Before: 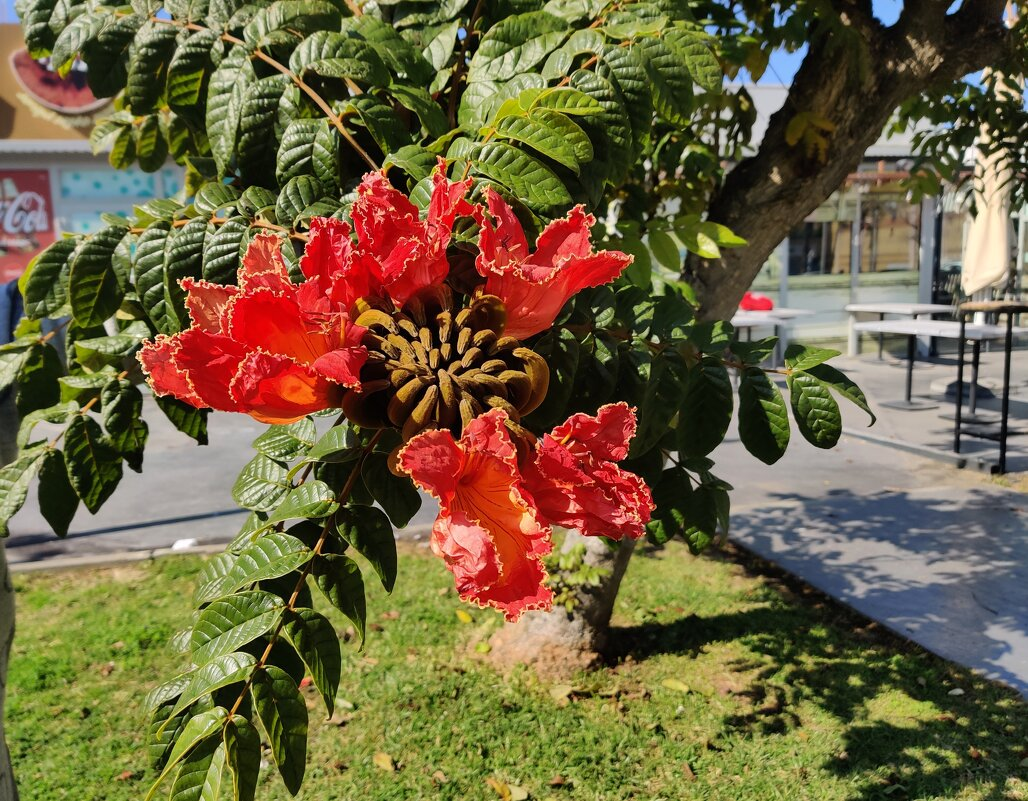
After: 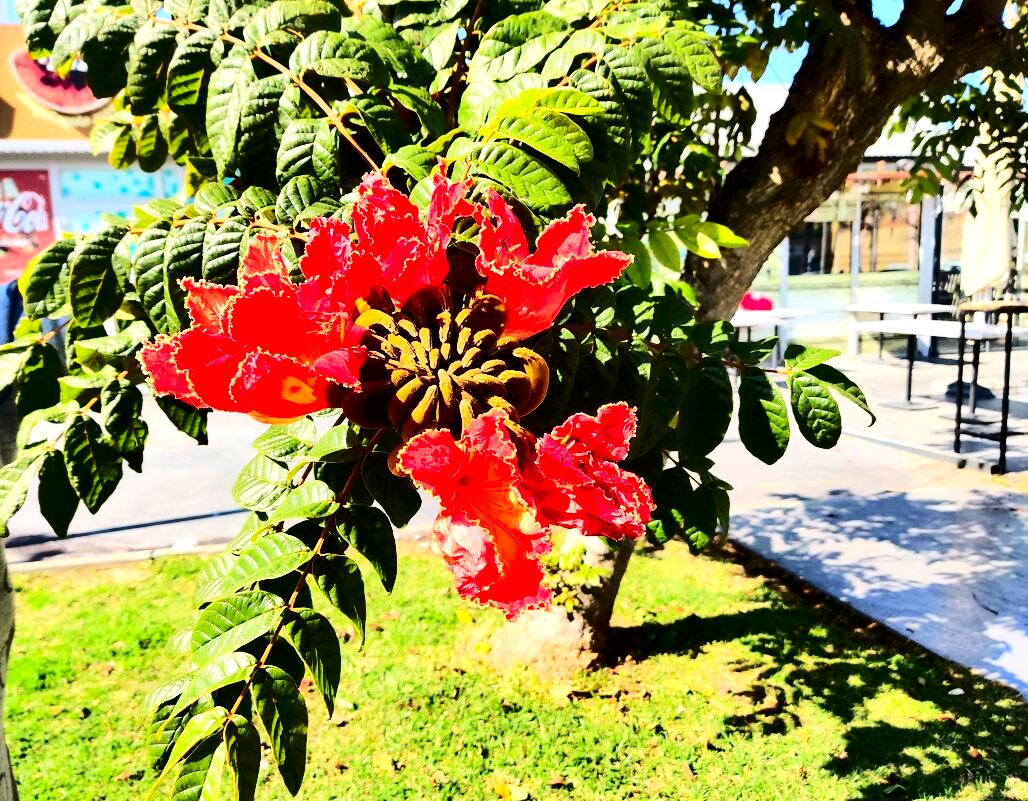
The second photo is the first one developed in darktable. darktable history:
rgb curve: curves: ch0 [(0, 0) (0.284, 0.292) (0.505, 0.644) (1, 1)], compensate middle gray true
exposure: black level correction 0.001, exposure 1 EV, compensate highlight preservation false
contrast brightness saturation: contrast 0.21, brightness -0.11, saturation 0.21
